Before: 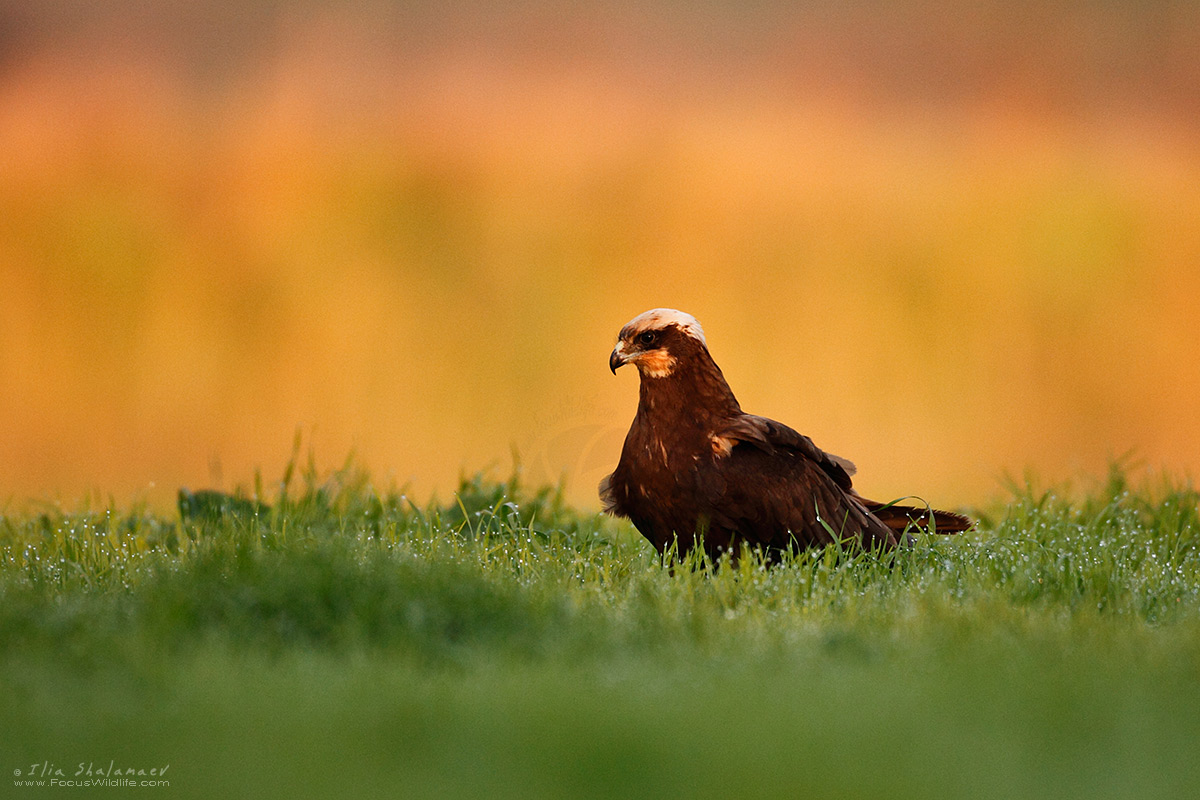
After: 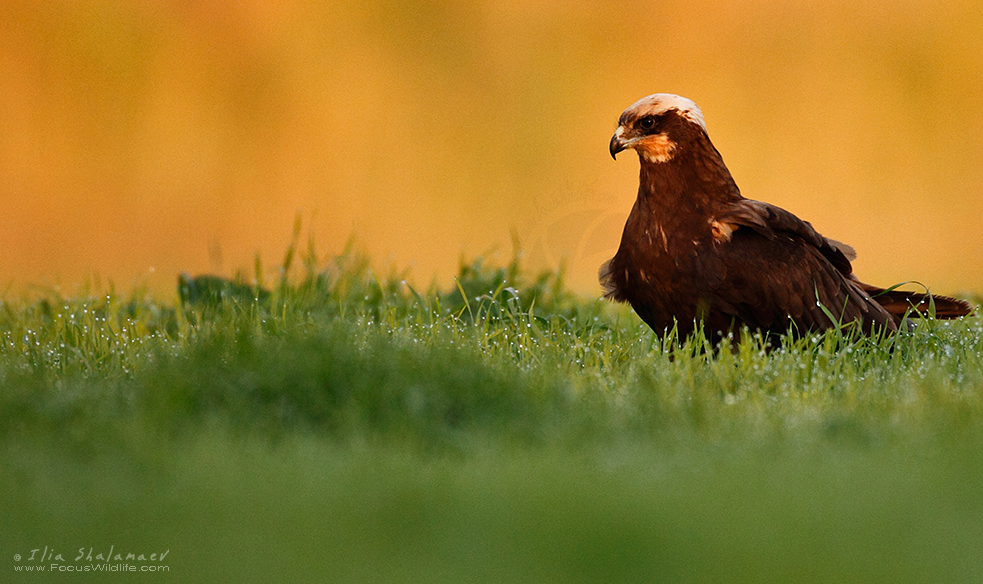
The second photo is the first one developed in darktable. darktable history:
shadows and highlights: radius 264.65, soften with gaussian
crop: top 26.878%, right 18.047%
